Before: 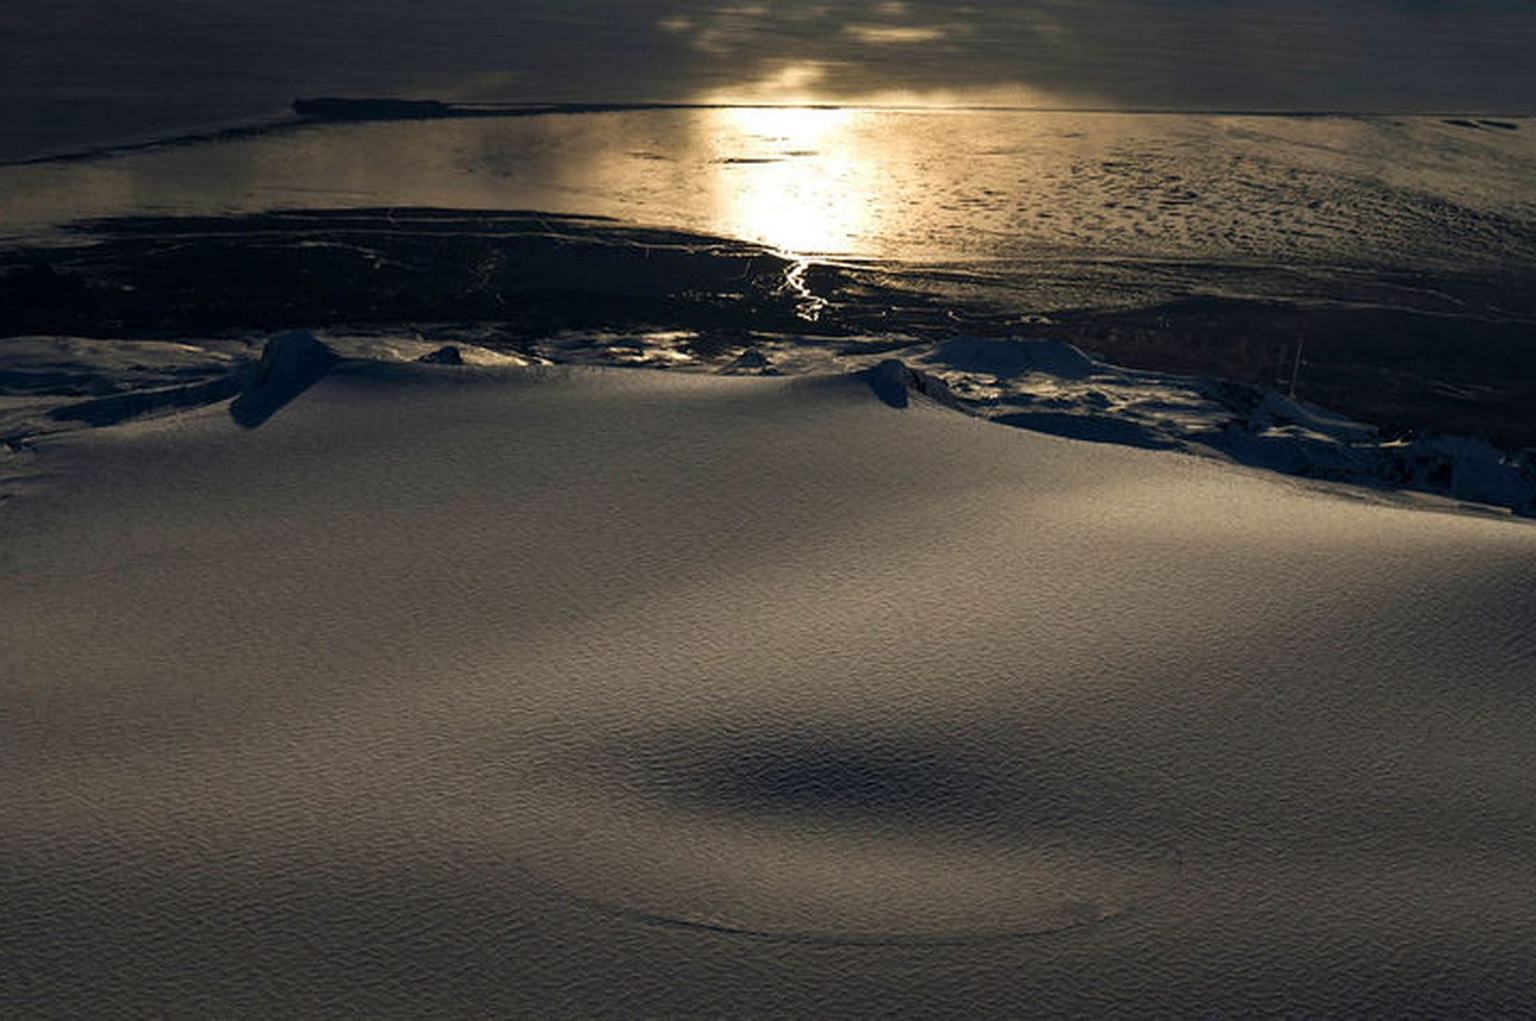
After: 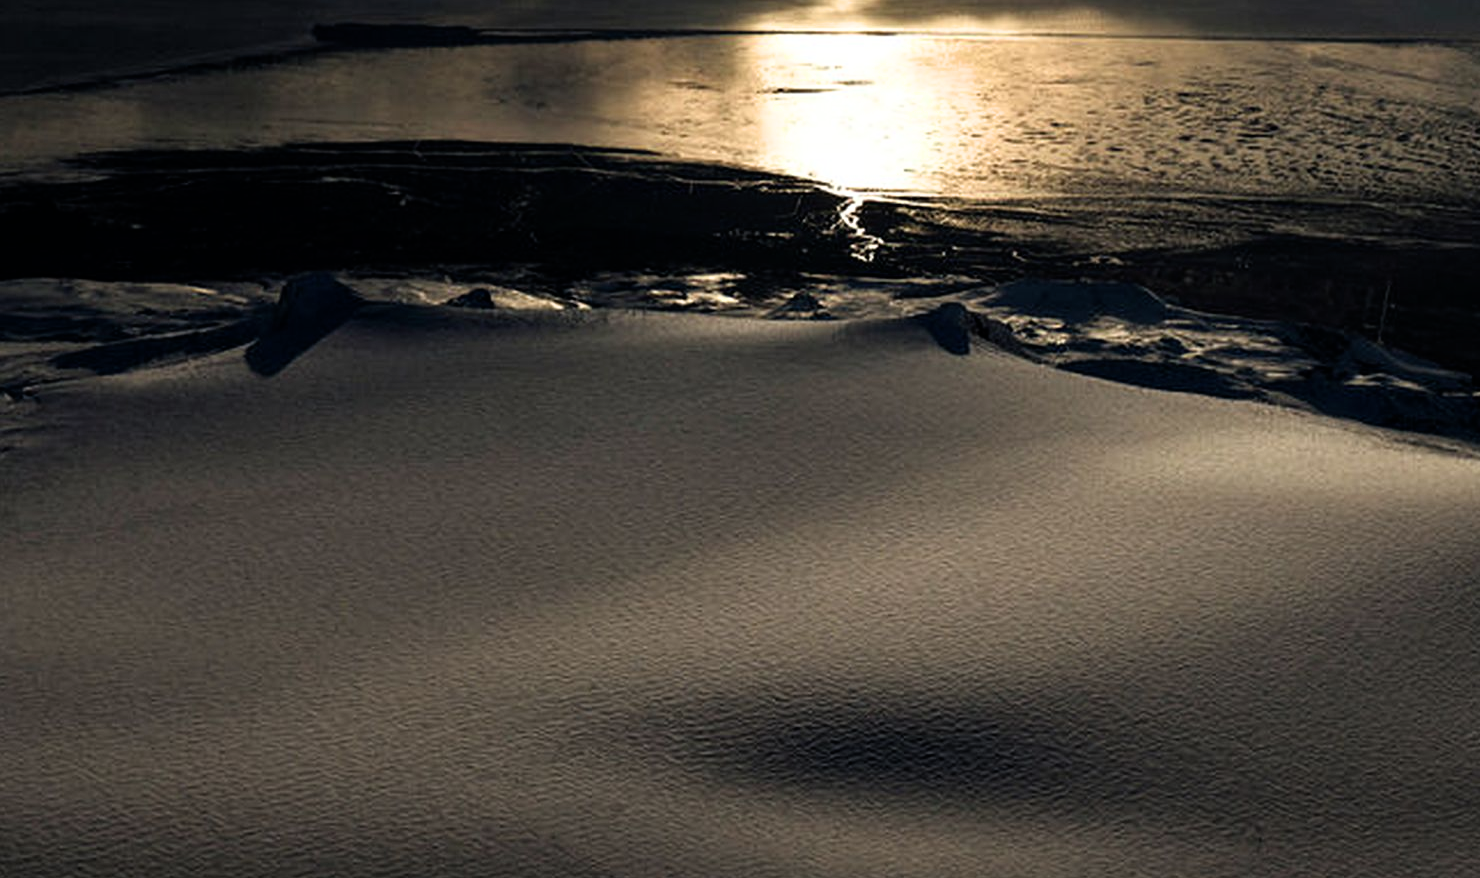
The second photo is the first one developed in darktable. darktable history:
filmic rgb: white relative exposure 2.45 EV, hardness 6.33
crop: top 7.49%, right 9.717%, bottom 11.943%
